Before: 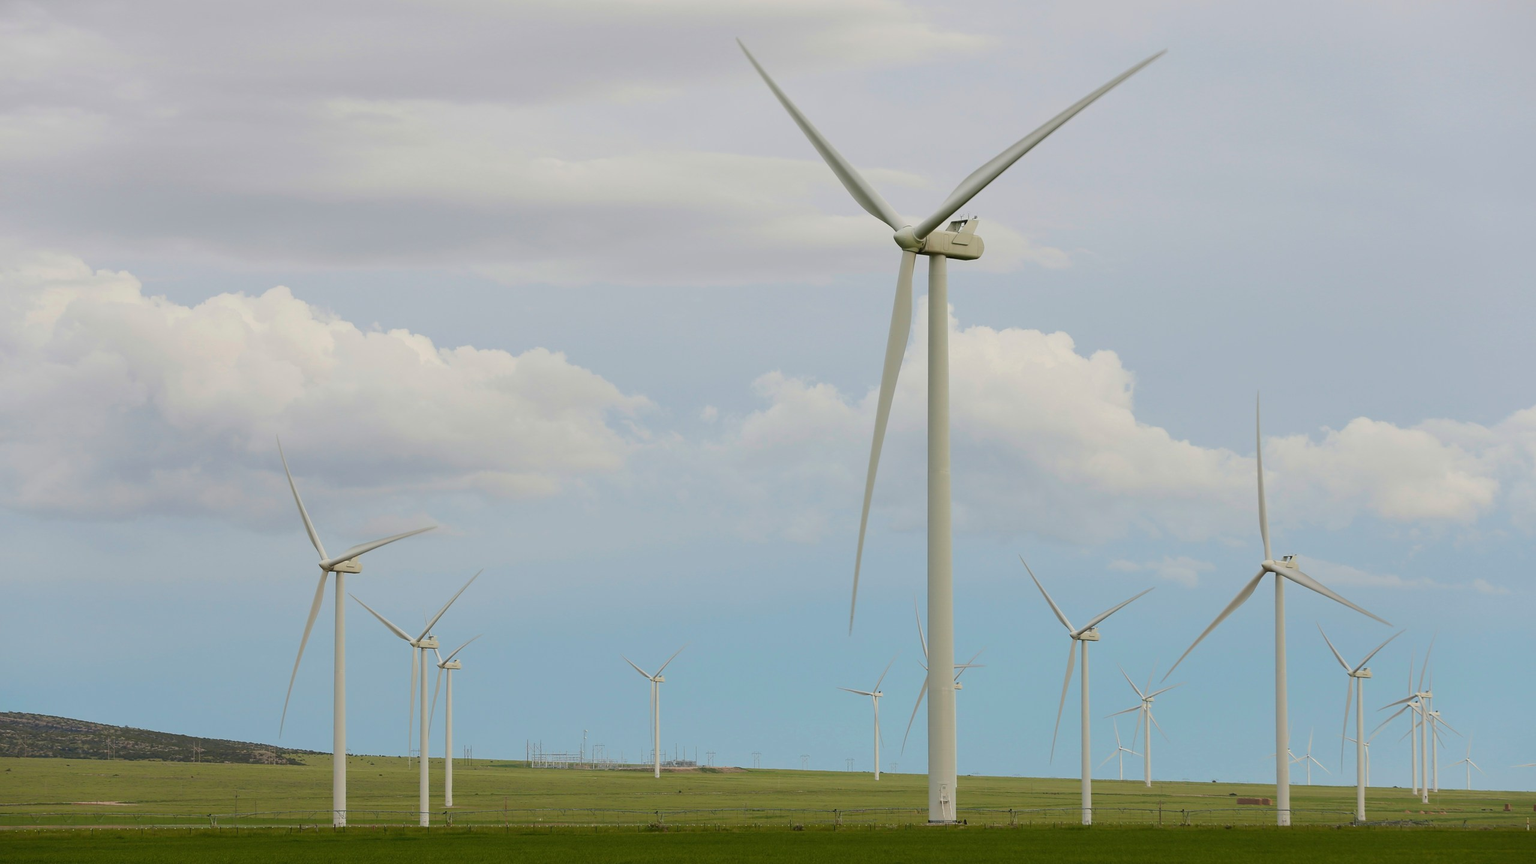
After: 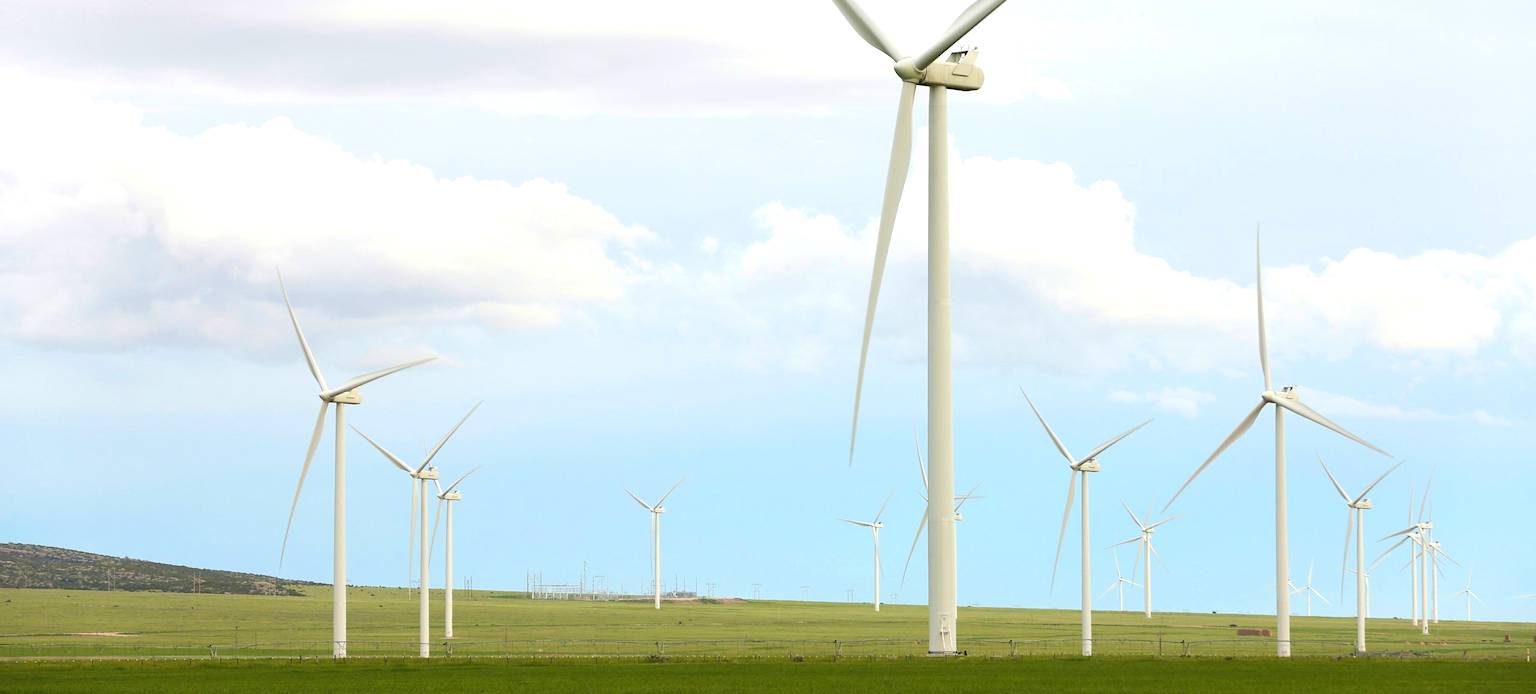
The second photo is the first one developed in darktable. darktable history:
crop and rotate: top 19.604%
exposure: exposure 0.99 EV, compensate highlight preservation false
